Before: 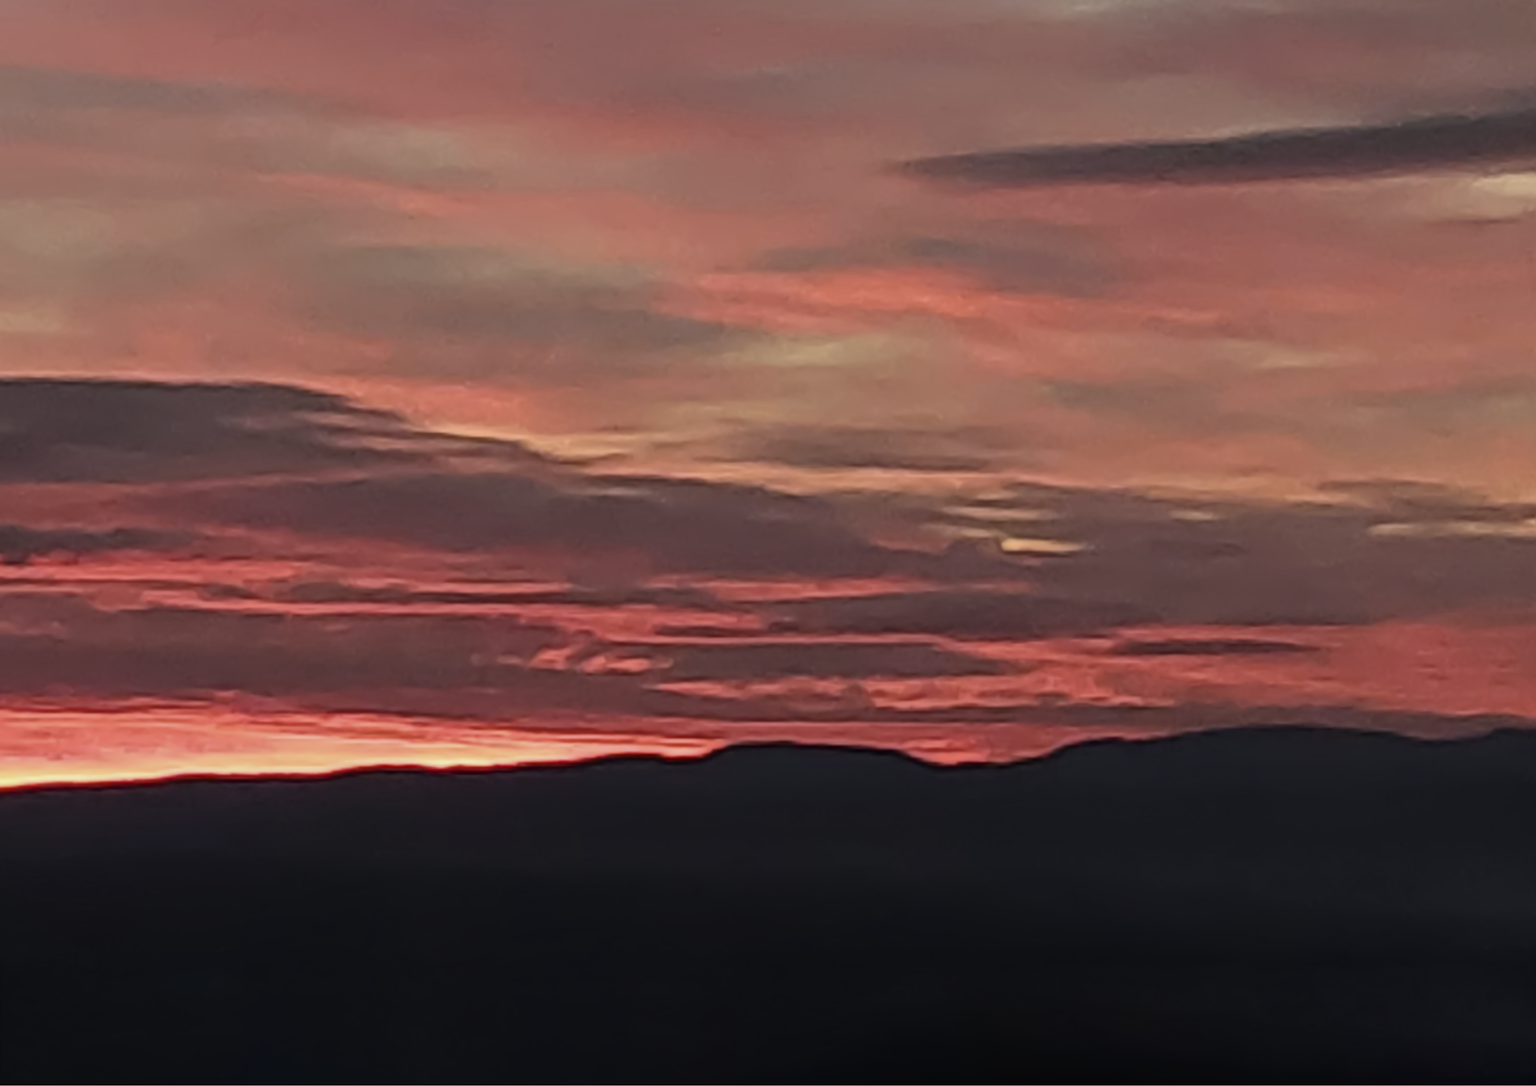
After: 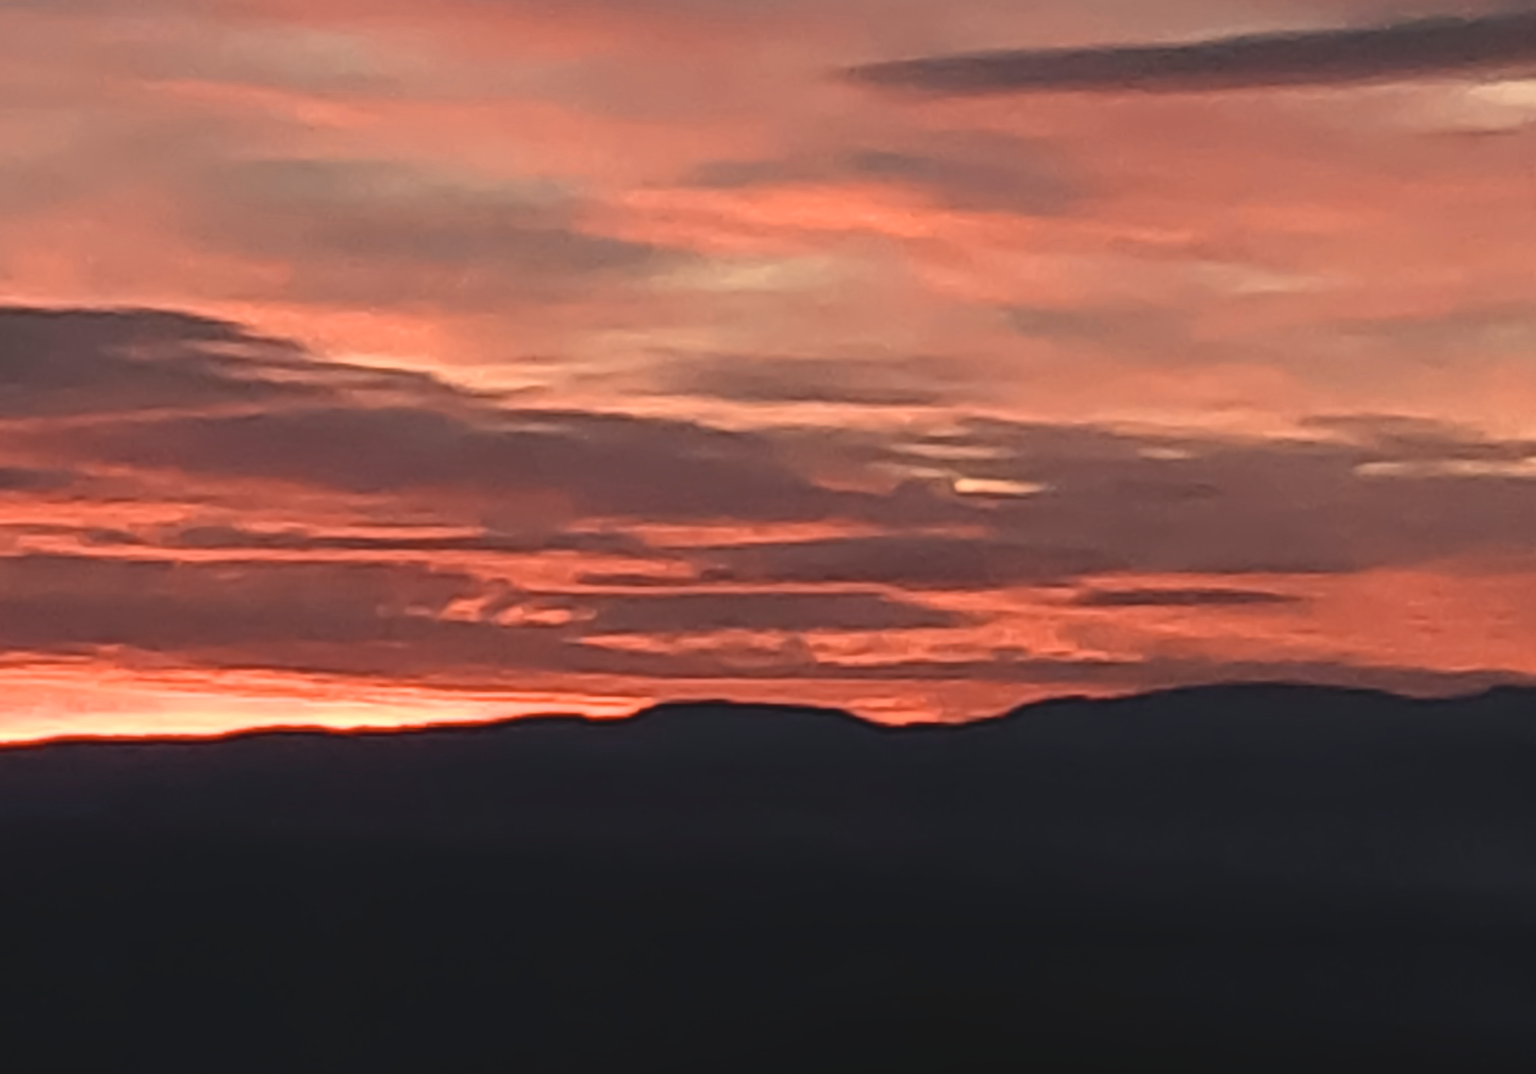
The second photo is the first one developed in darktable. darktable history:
lowpass: radius 0.1, contrast 0.85, saturation 1.1, unbound 0
crop and rotate: left 8.262%, top 9.226%
color zones: curves: ch0 [(0.018, 0.548) (0.224, 0.64) (0.425, 0.447) (0.675, 0.575) (0.732, 0.579)]; ch1 [(0.066, 0.487) (0.25, 0.5) (0.404, 0.43) (0.75, 0.421) (0.956, 0.421)]; ch2 [(0.044, 0.561) (0.215, 0.465) (0.399, 0.544) (0.465, 0.548) (0.614, 0.447) (0.724, 0.43) (0.882, 0.623) (0.956, 0.632)]
